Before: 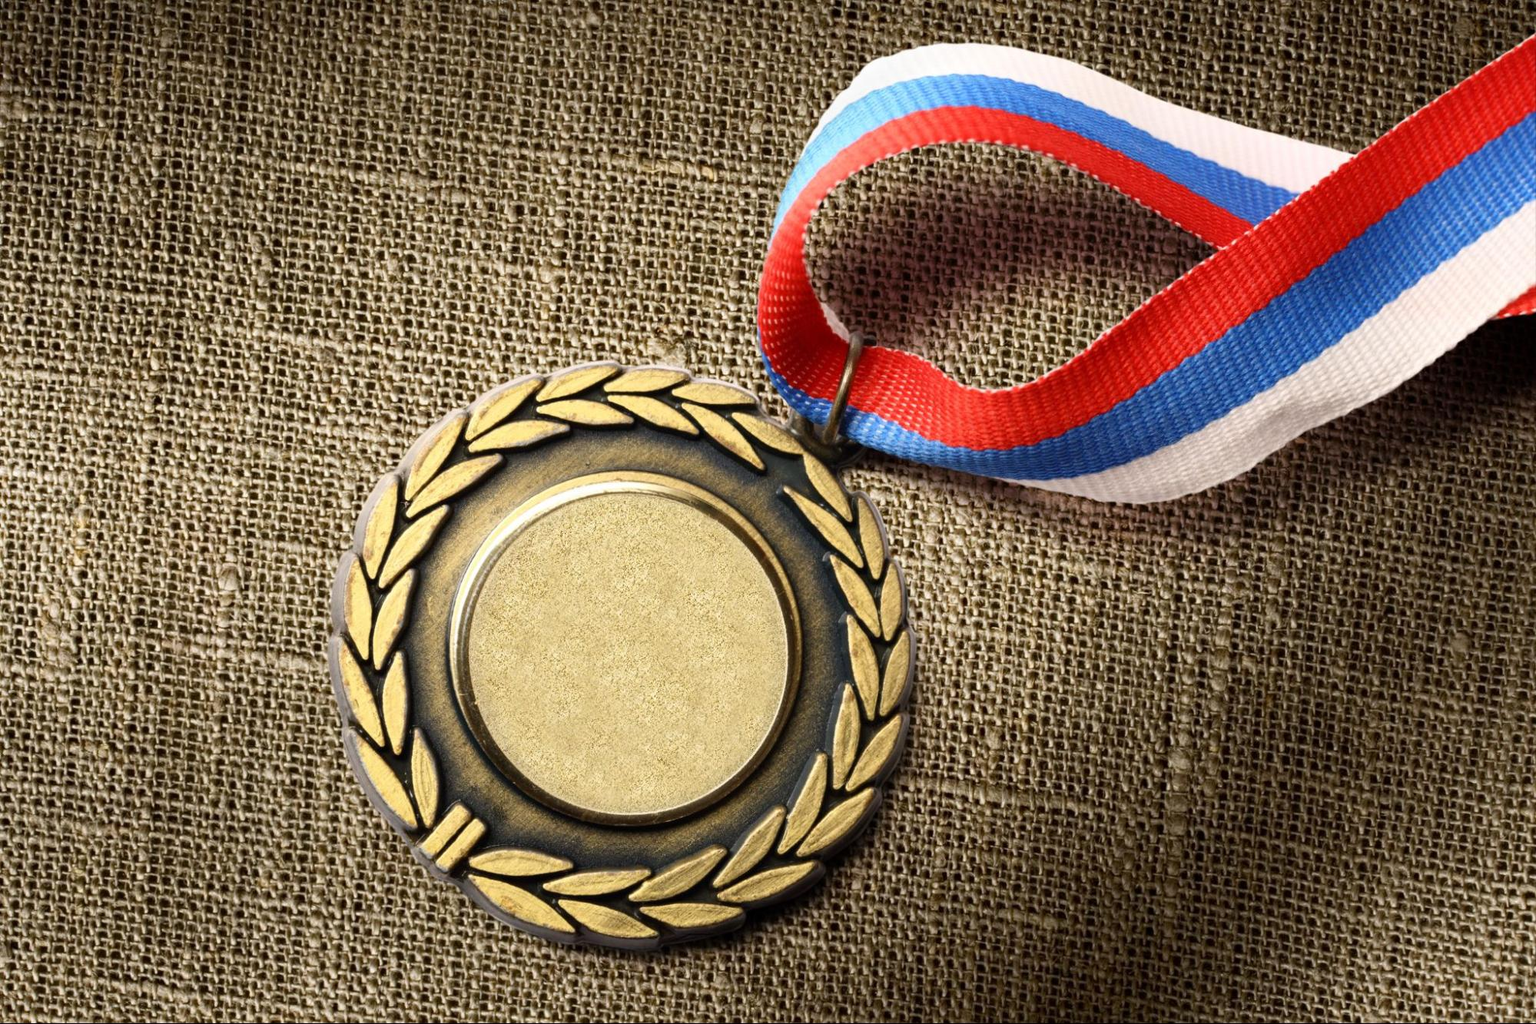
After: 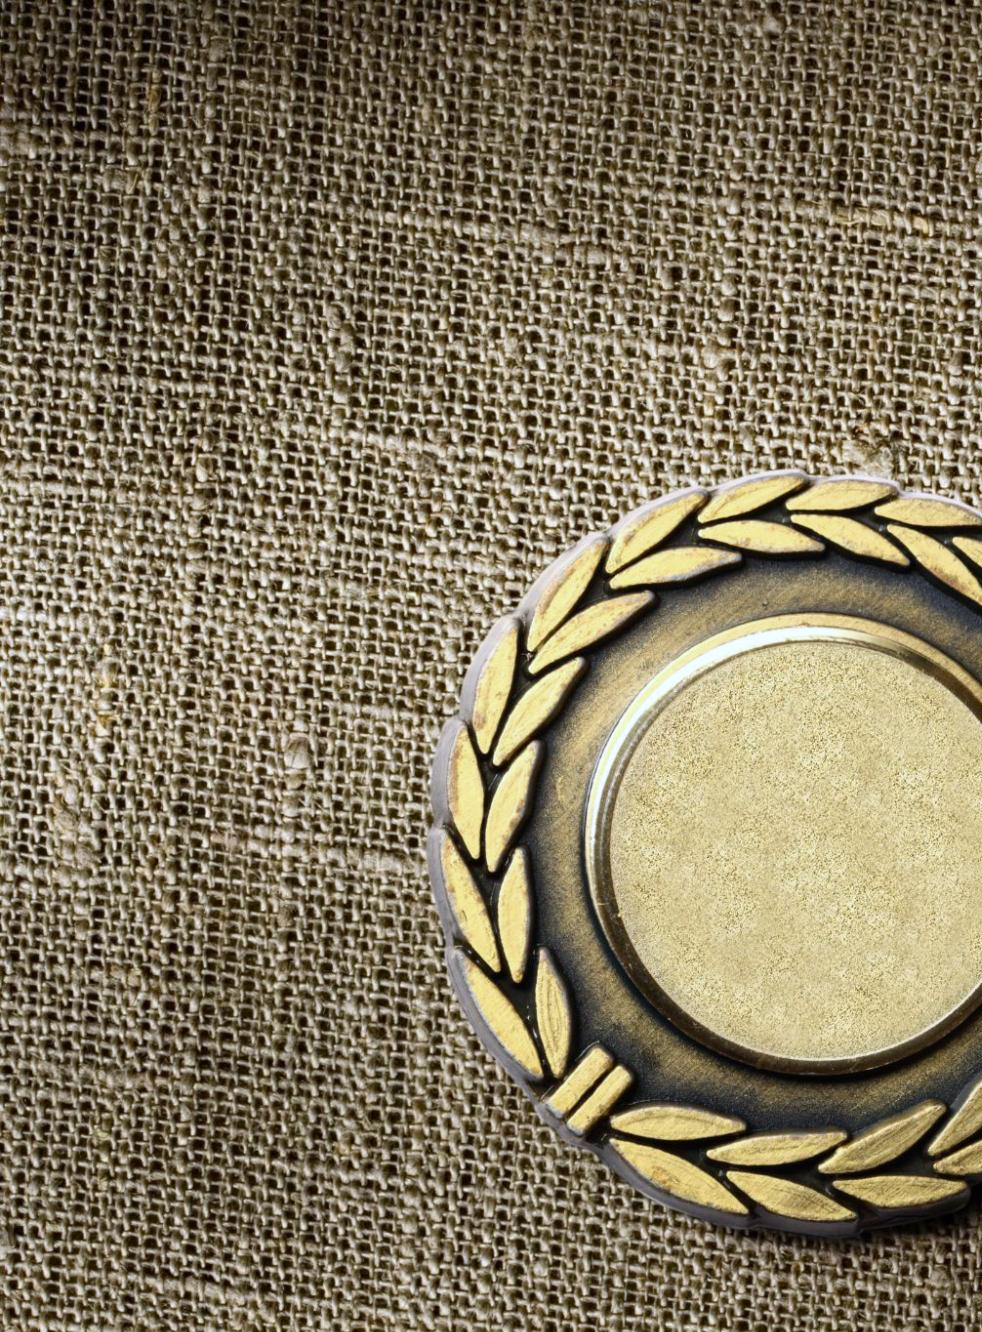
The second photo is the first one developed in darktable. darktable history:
white balance: red 0.954, blue 1.079
crop and rotate: left 0%, top 0%, right 50.845%
